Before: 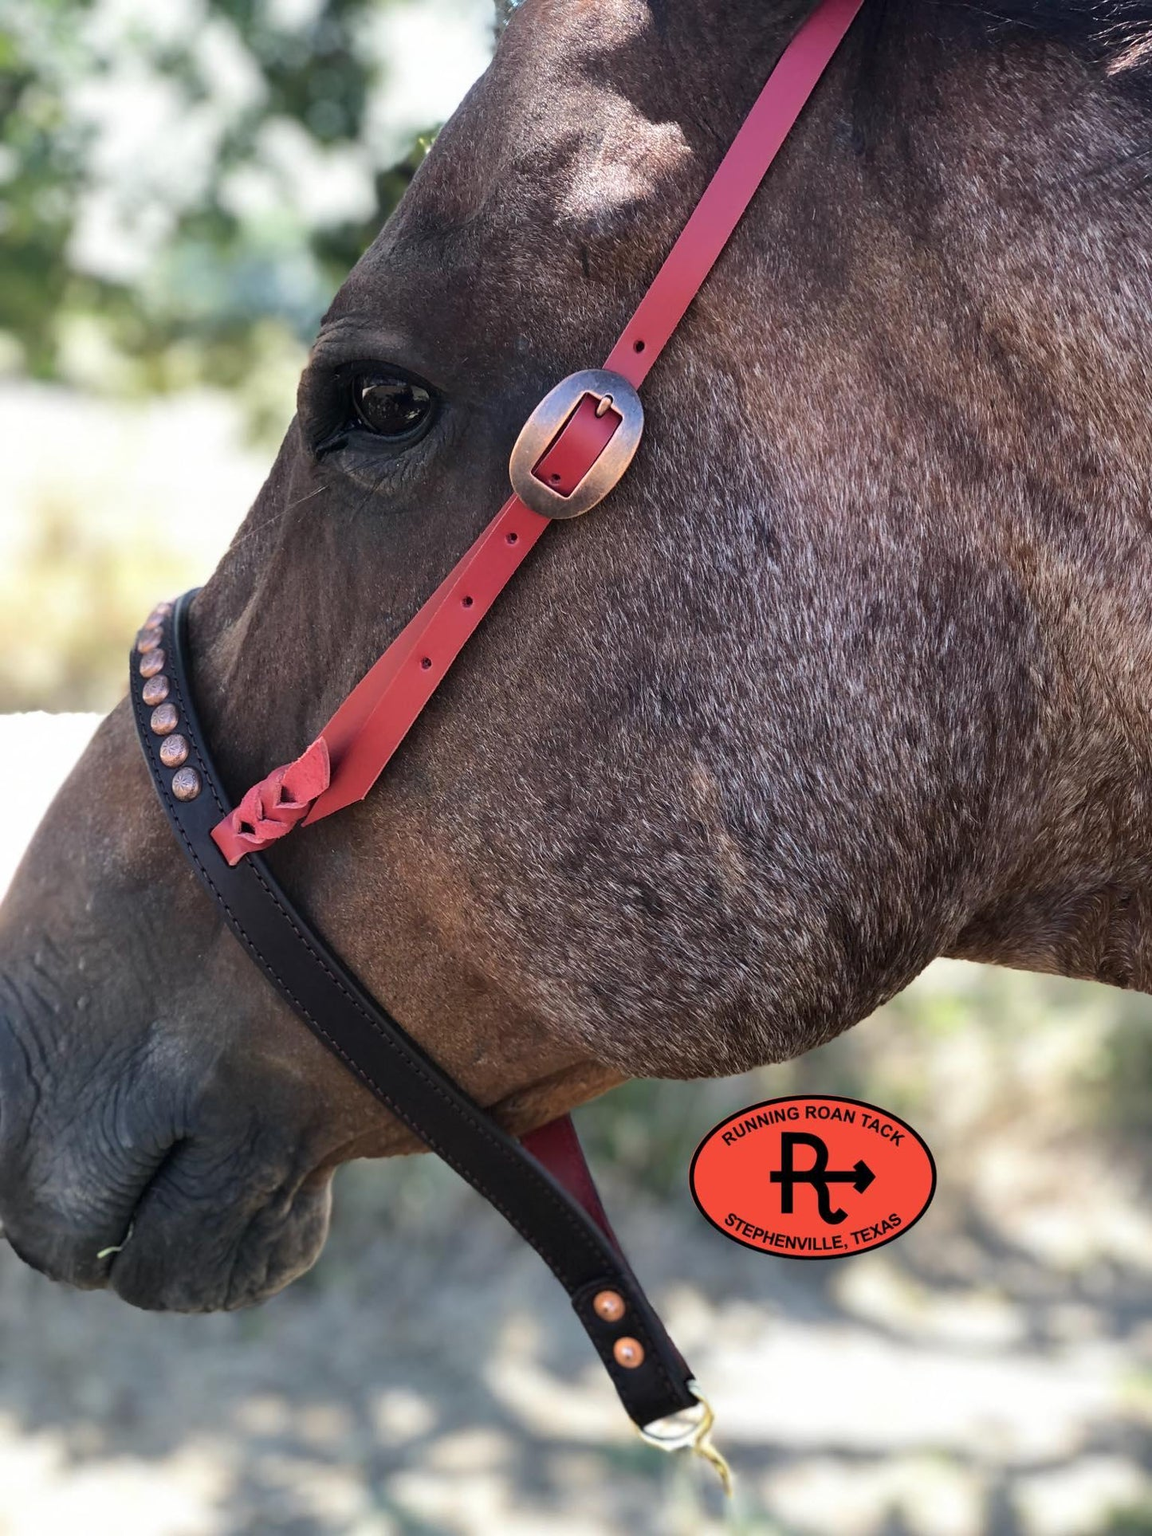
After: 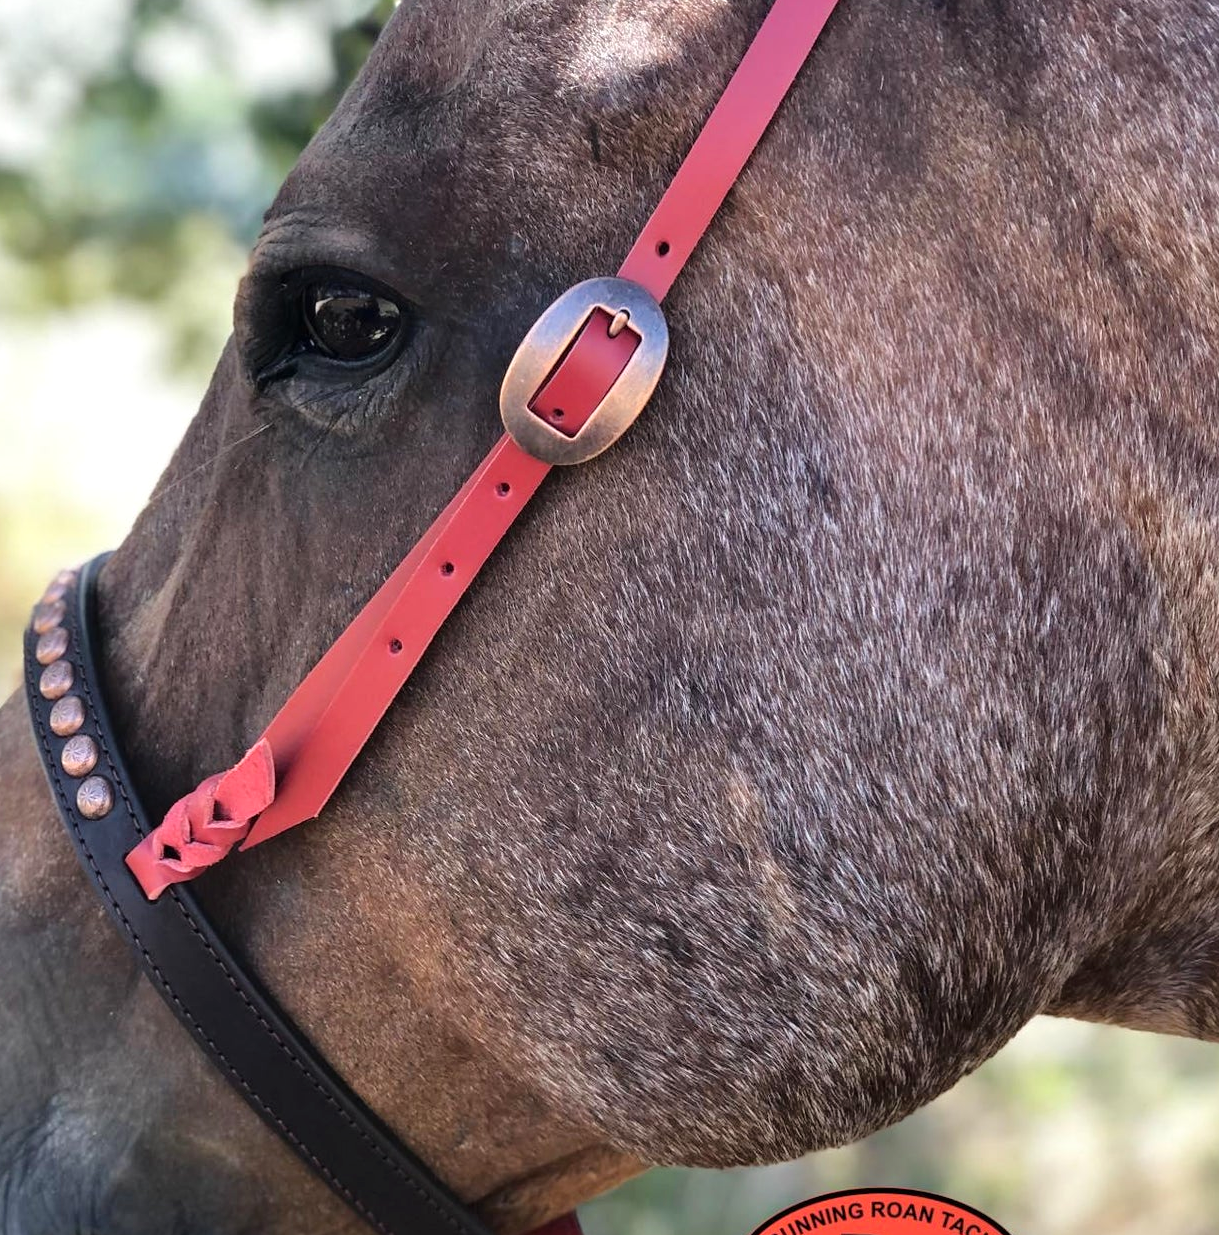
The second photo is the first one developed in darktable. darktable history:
crop and rotate: left 9.677%, top 9.689%, right 5.94%, bottom 26.219%
tone equalizer: -8 EV 0.011 EV, -7 EV -0.011 EV, -6 EV 0.041 EV, -5 EV 0.035 EV, -4 EV 0.272 EV, -3 EV 0.648 EV, -2 EV 0.563 EV, -1 EV 0.19 EV, +0 EV 0.049 EV
